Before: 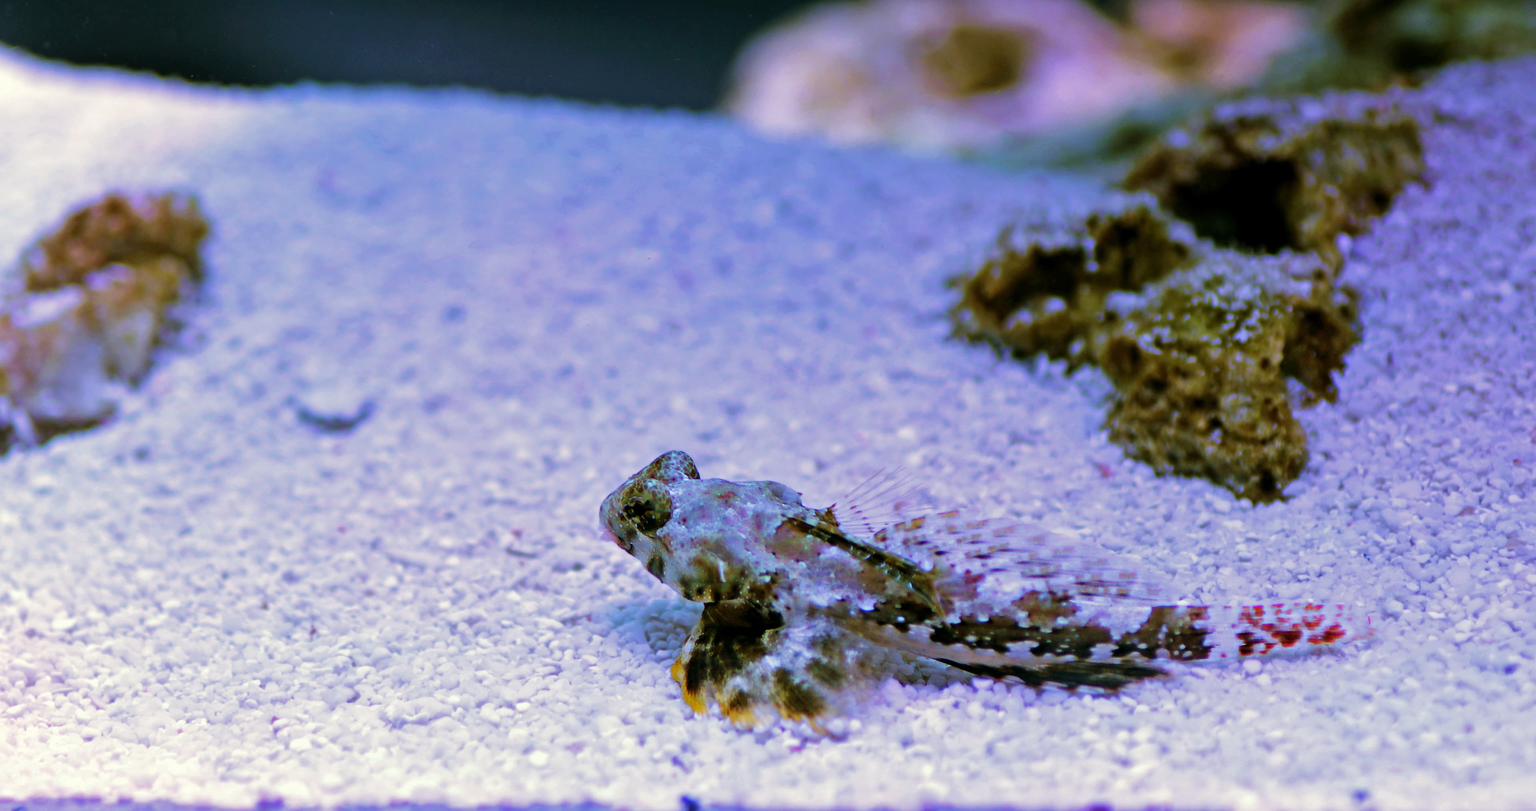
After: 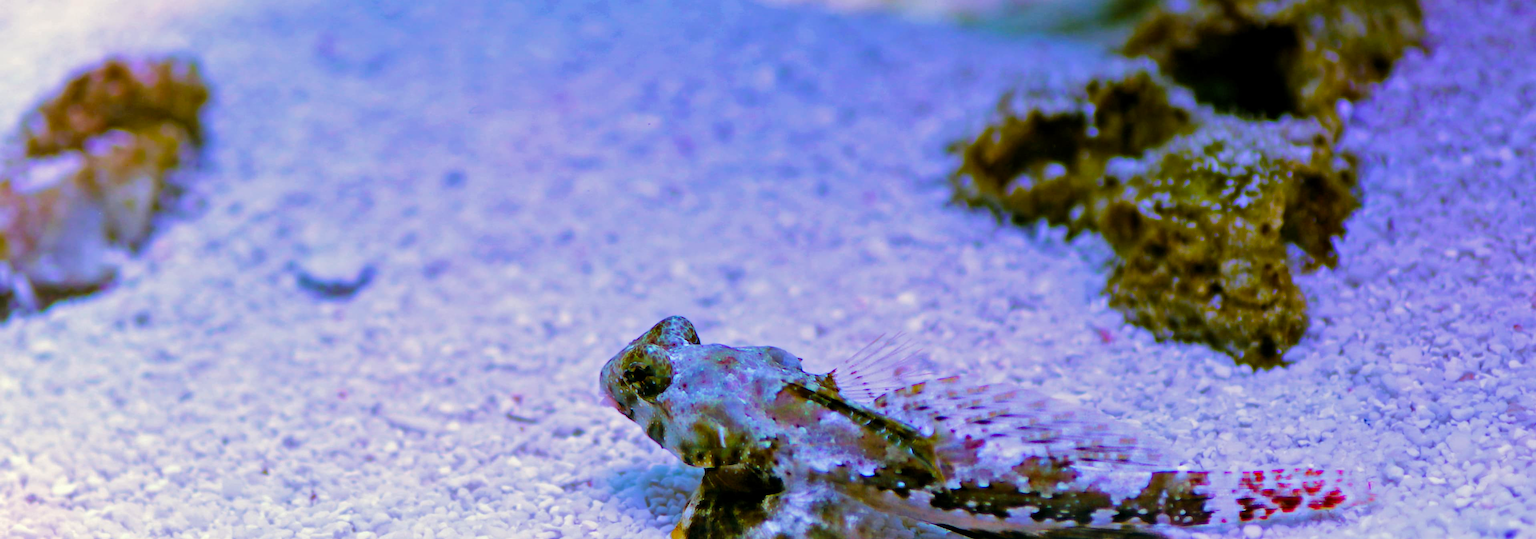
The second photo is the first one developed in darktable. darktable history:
color balance rgb: perceptual saturation grading › global saturation 40.04%
crop: top 16.665%, bottom 16.744%
